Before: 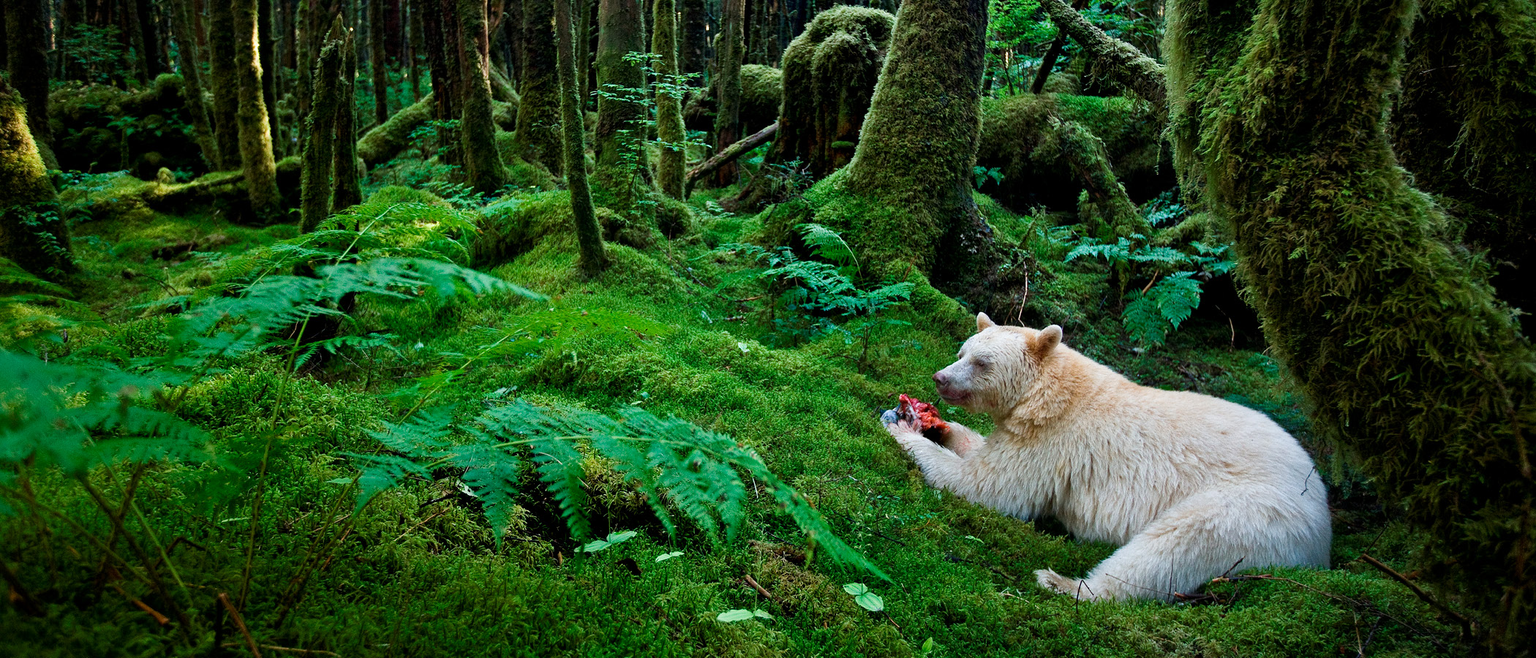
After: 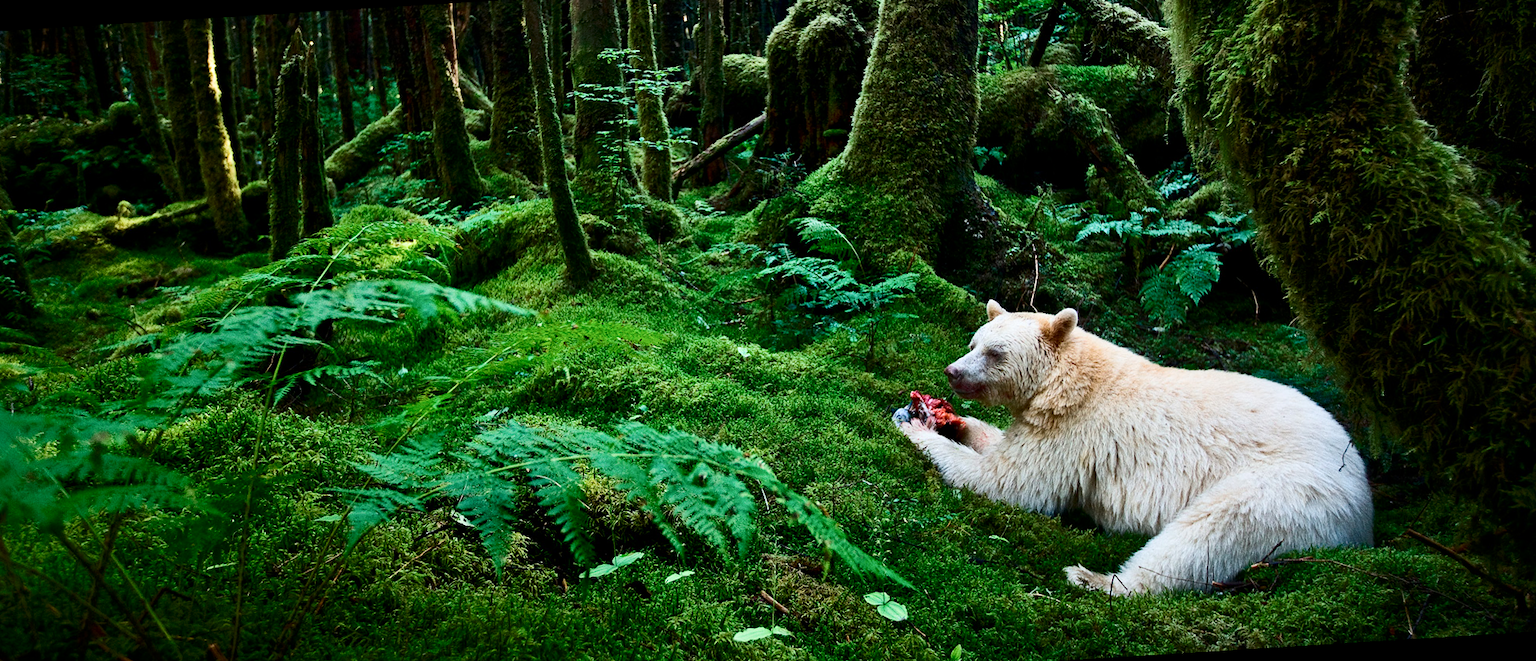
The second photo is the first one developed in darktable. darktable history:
rotate and perspective: rotation -3.52°, crop left 0.036, crop right 0.964, crop top 0.081, crop bottom 0.919
contrast brightness saturation: contrast 0.28
